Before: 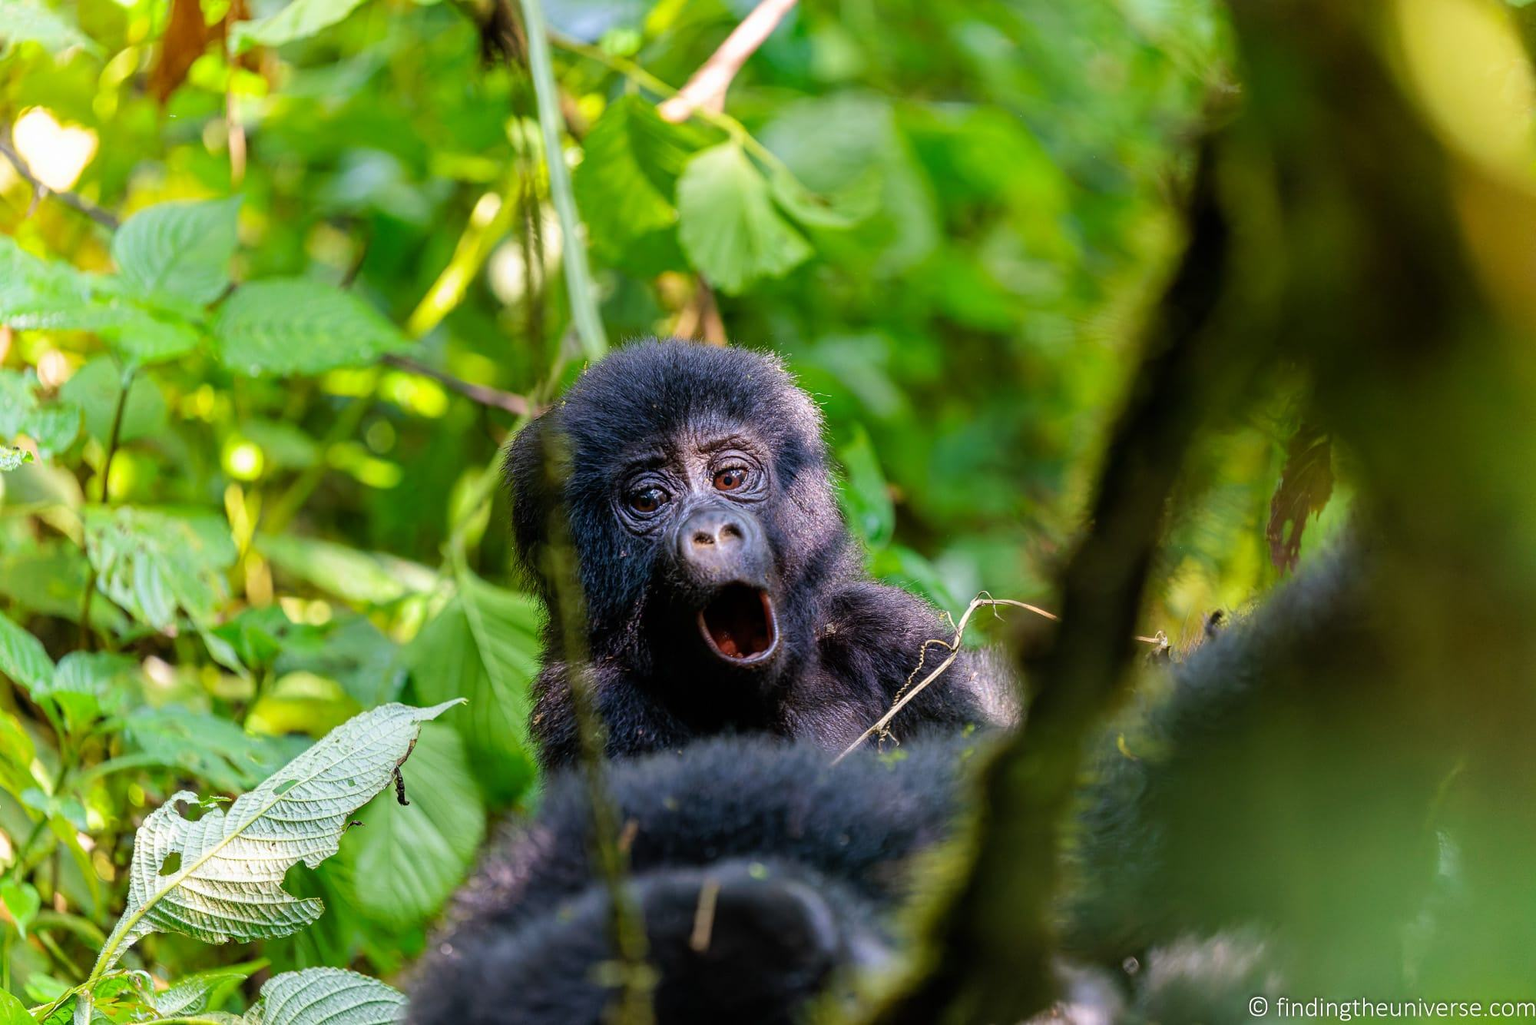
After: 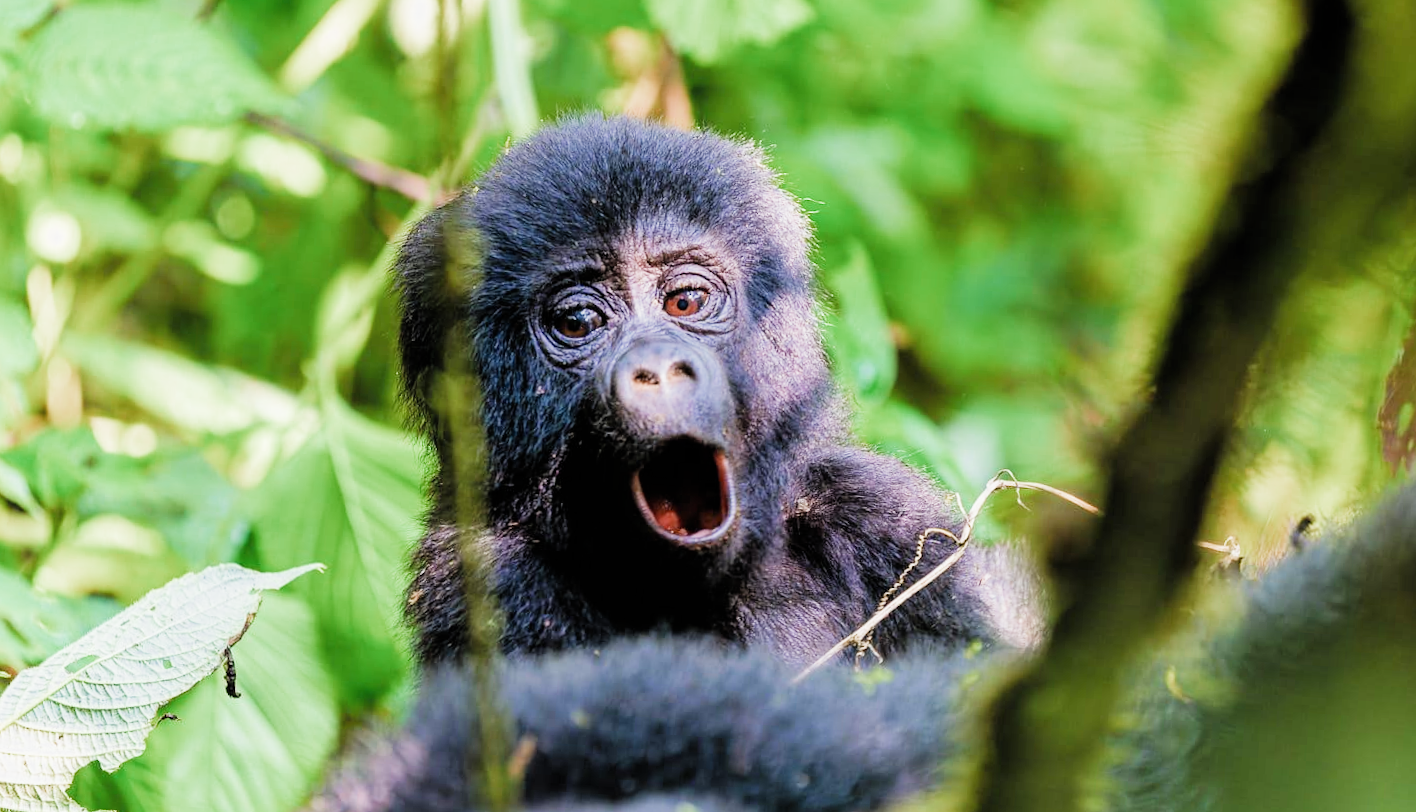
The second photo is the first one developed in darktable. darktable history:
filmic rgb: black relative exposure -7.65 EV, white relative exposure 4.56 EV, hardness 3.61, add noise in highlights 0.001, color science v3 (2019), use custom middle-gray values true, contrast in highlights soft
exposure: black level correction 0, exposure 1.383 EV, compensate highlight preservation false
crop and rotate: angle -3.81°, left 9.846%, top 21.296%, right 12.419%, bottom 11.874%
